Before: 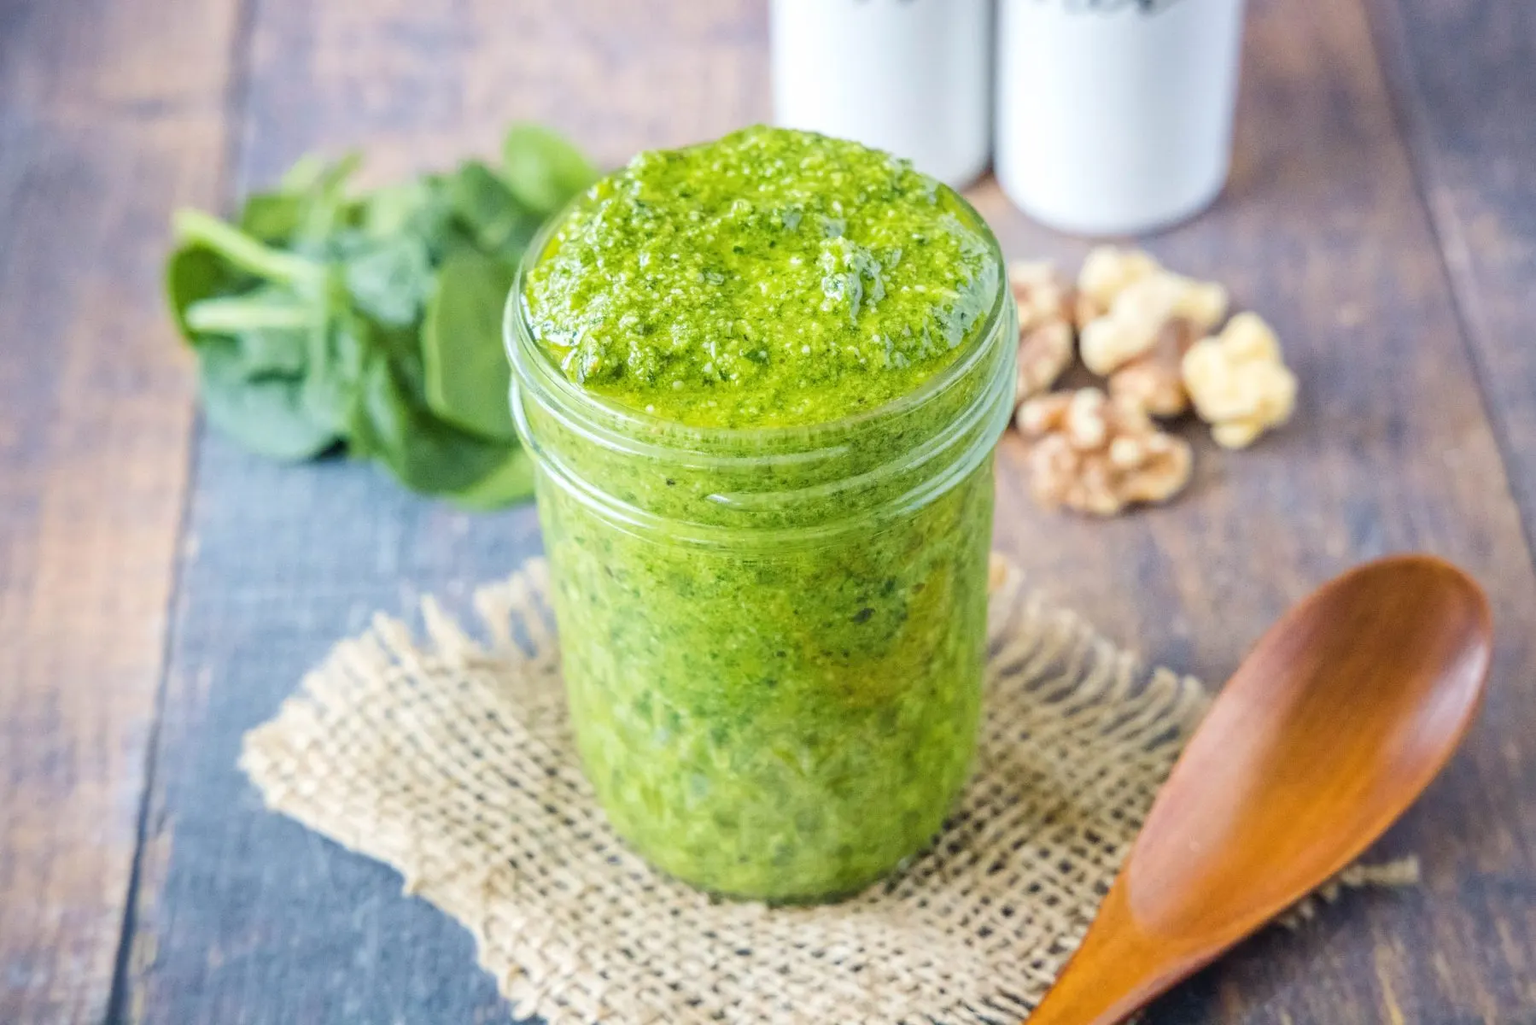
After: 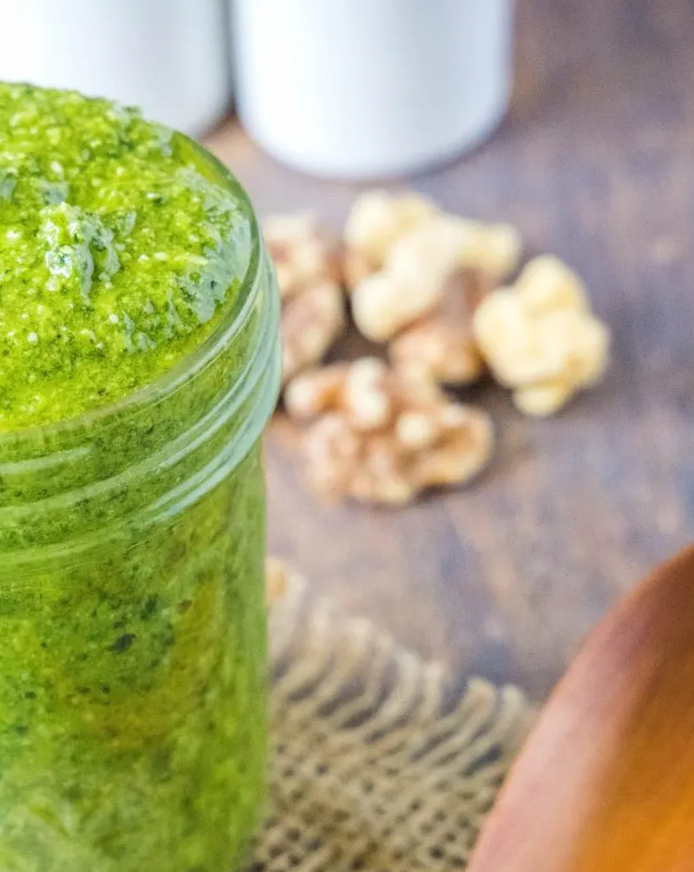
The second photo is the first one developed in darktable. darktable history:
crop and rotate: left 49.936%, top 10.094%, right 13.136%, bottom 24.256%
rotate and perspective: rotation -4.25°, automatic cropping off
